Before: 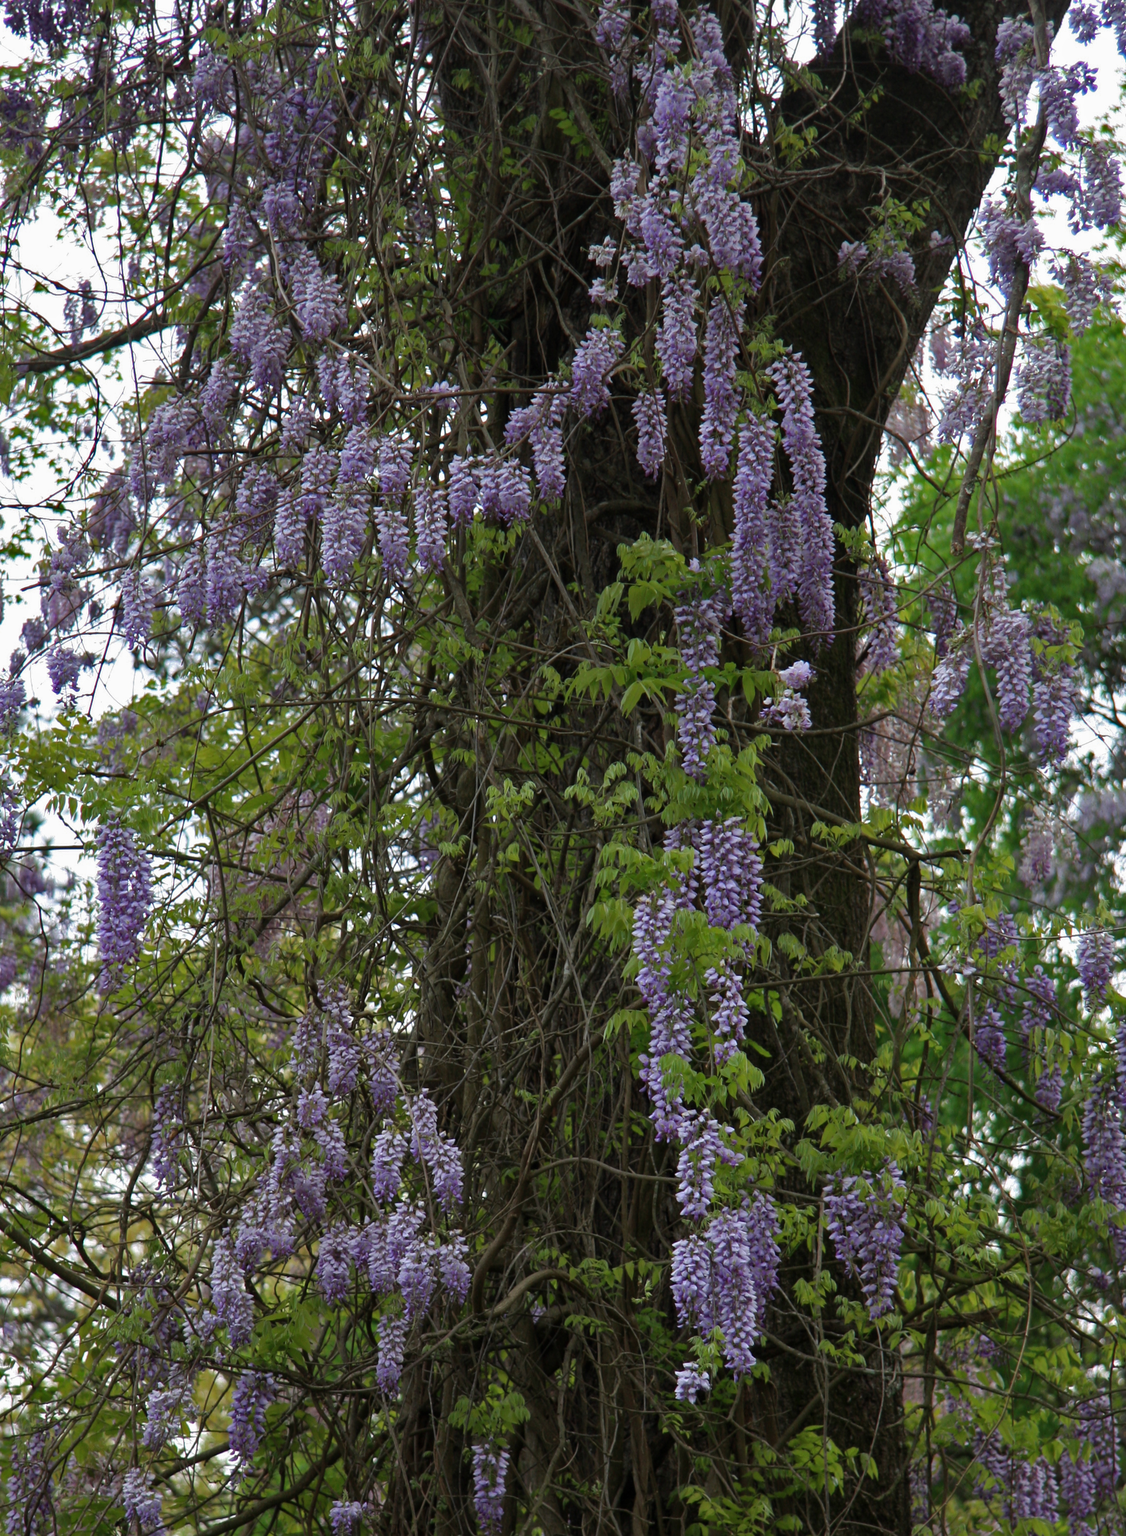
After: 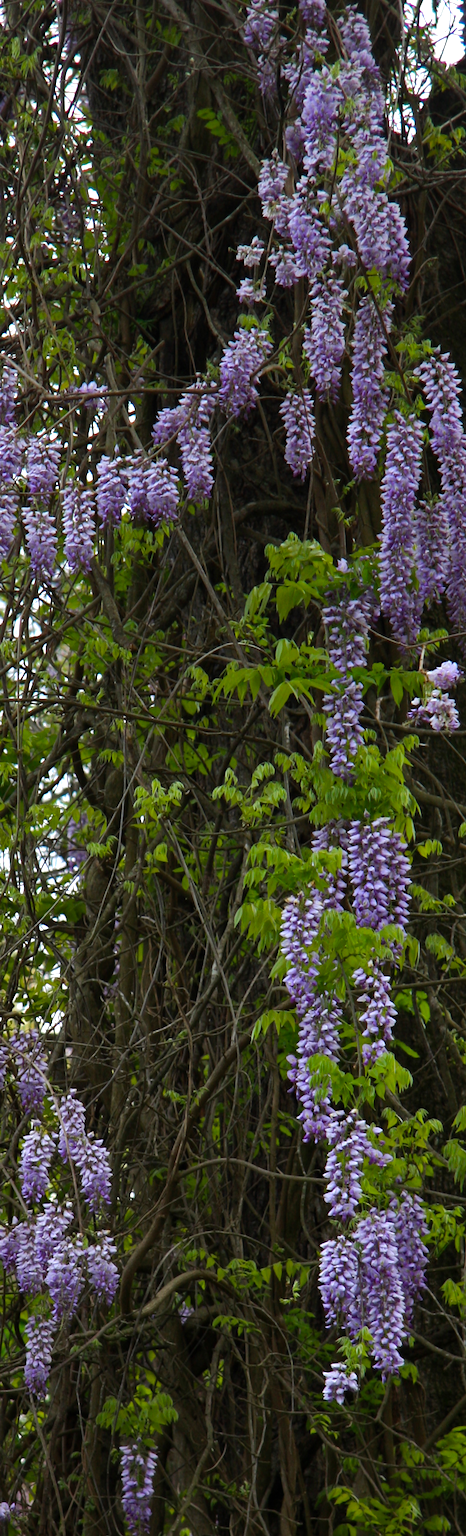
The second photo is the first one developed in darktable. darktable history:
crop: left 31.303%, right 27.274%
color balance rgb: highlights gain › luminance 17.911%, perceptual saturation grading › global saturation 29.692%, perceptual brilliance grading › highlights 6.893%, perceptual brilliance grading › mid-tones 17.183%, perceptual brilliance grading › shadows -5.24%
